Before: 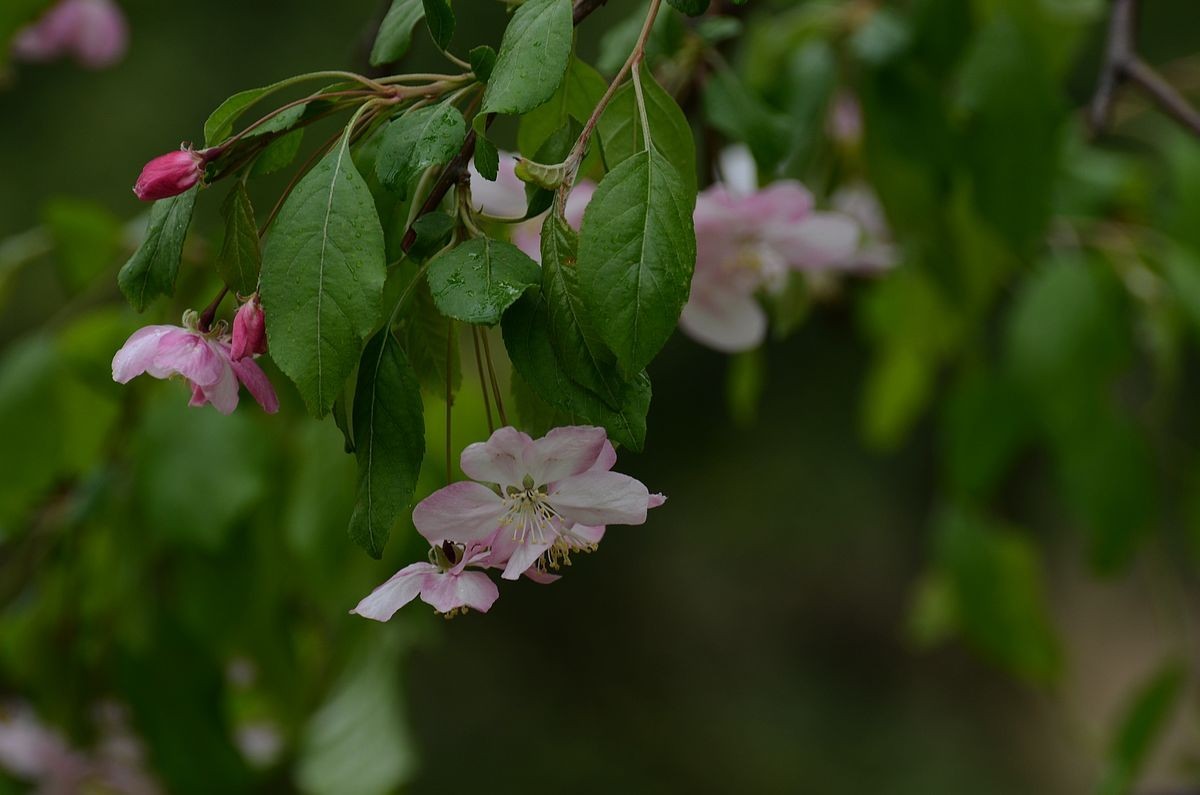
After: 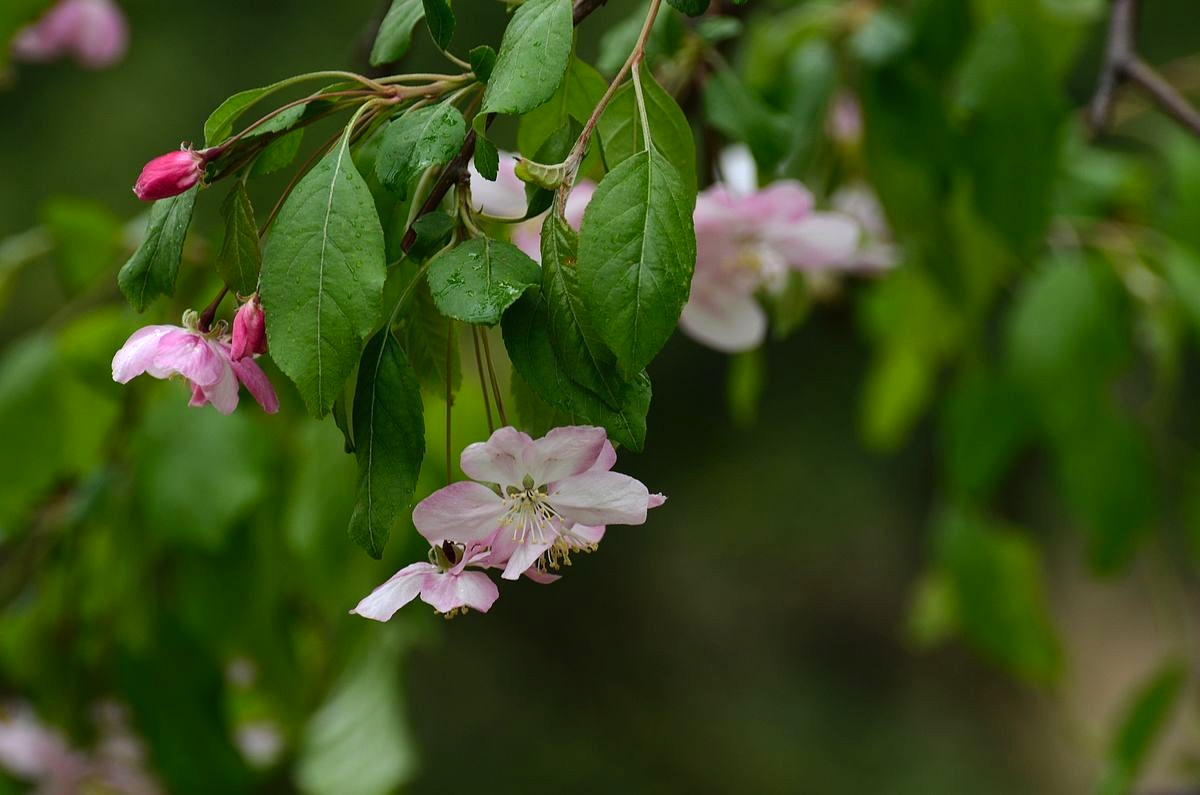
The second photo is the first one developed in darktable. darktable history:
levels: black 0.023%, levels [0, 0.394, 0.787]
